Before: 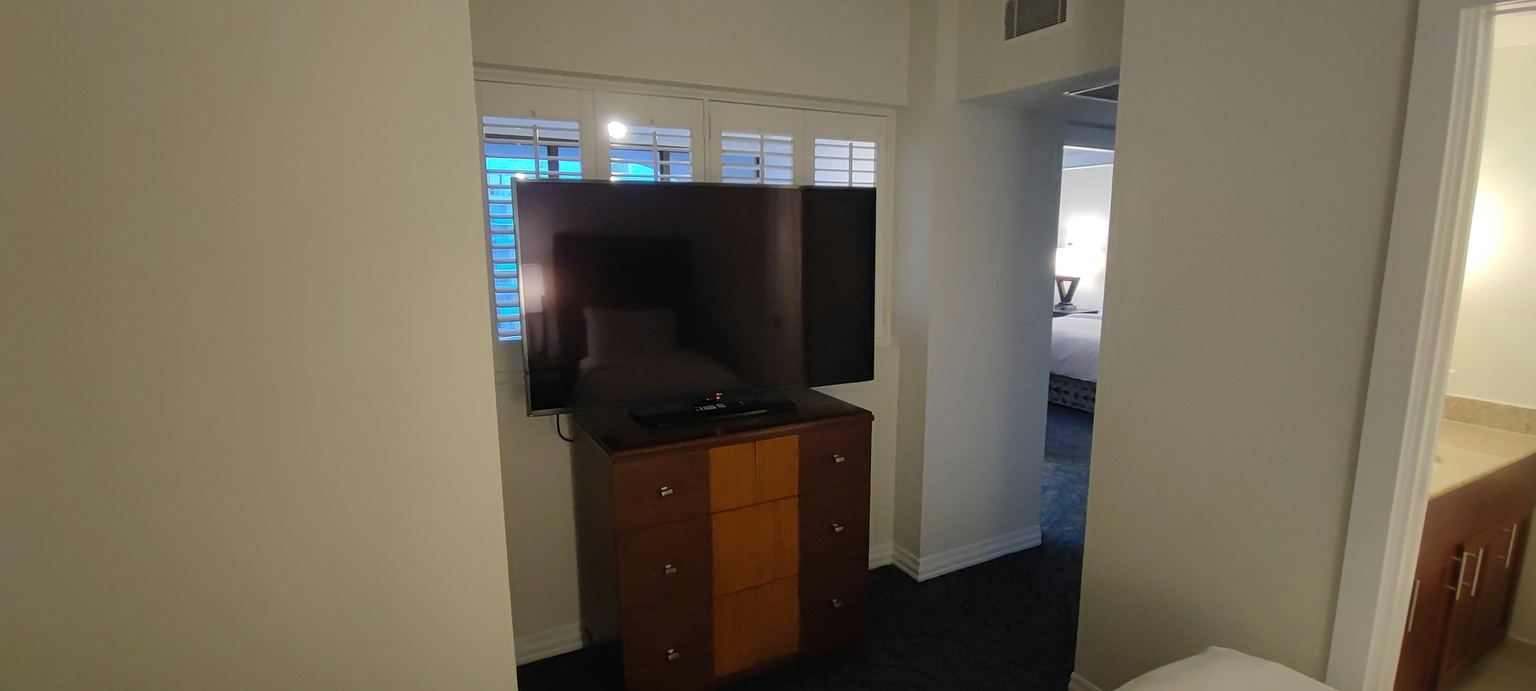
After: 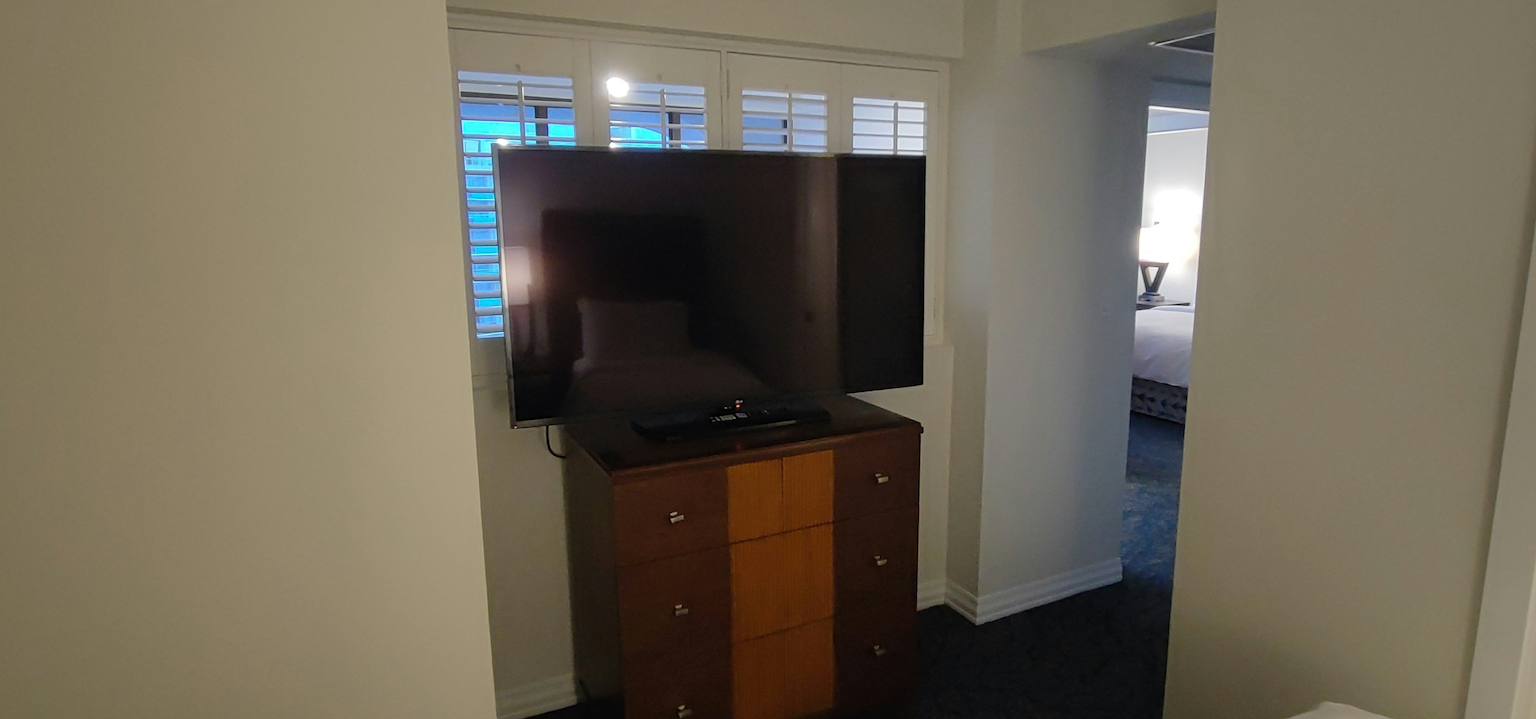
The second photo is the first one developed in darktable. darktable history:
crop: left 6.384%, top 8.266%, right 9.538%, bottom 4.125%
